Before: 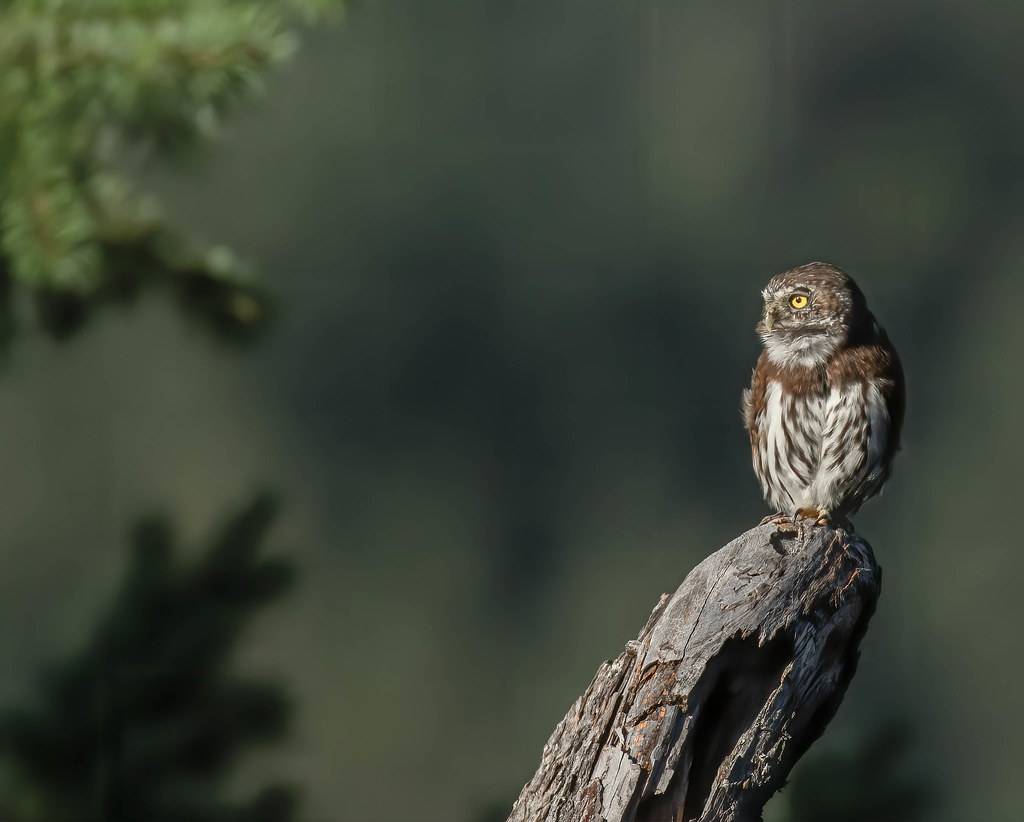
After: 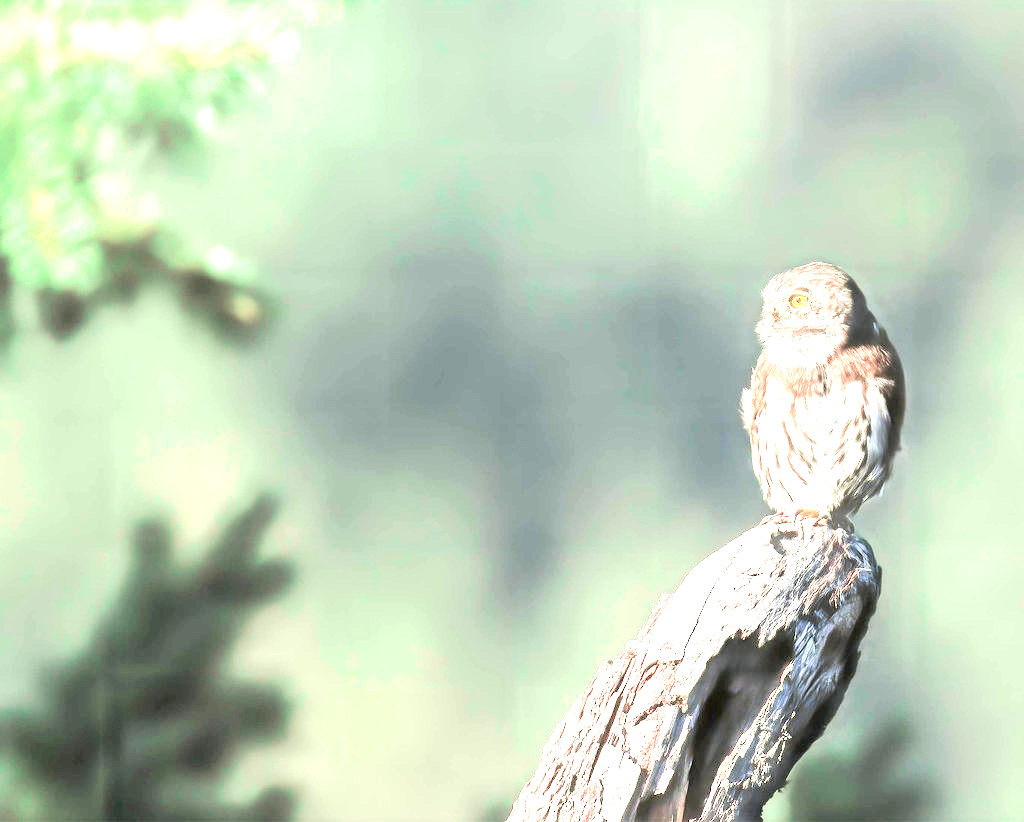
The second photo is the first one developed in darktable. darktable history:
exposure: black level correction 0, exposure 4 EV, compensate exposure bias true, compensate highlight preservation false
tone curve: curves: ch0 [(0, 0.009) (0.105, 0.069) (0.195, 0.154) (0.289, 0.278) (0.384, 0.391) (0.513, 0.53) (0.66, 0.667) (0.895, 0.863) (1, 0.919)]; ch1 [(0, 0) (0.161, 0.092) (0.35, 0.33) (0.403, 0.395) (0.456, 0.469) (0.502, 0.499) (0.519, 0.514) (0.576, 0.587) (0.642, 0.645) (0.701, 0.742) (1, 0.942)]; ch2 [(0, 0) (0.371, 0.362) (0.437, 0.437) (0.501, 0.5) (0.53, 0.528) (0.569, 0.551) (0.619, 0.58) (0.883, 0.752) (1, 0.929)], color space Lab, independent channels, preserve colors none
